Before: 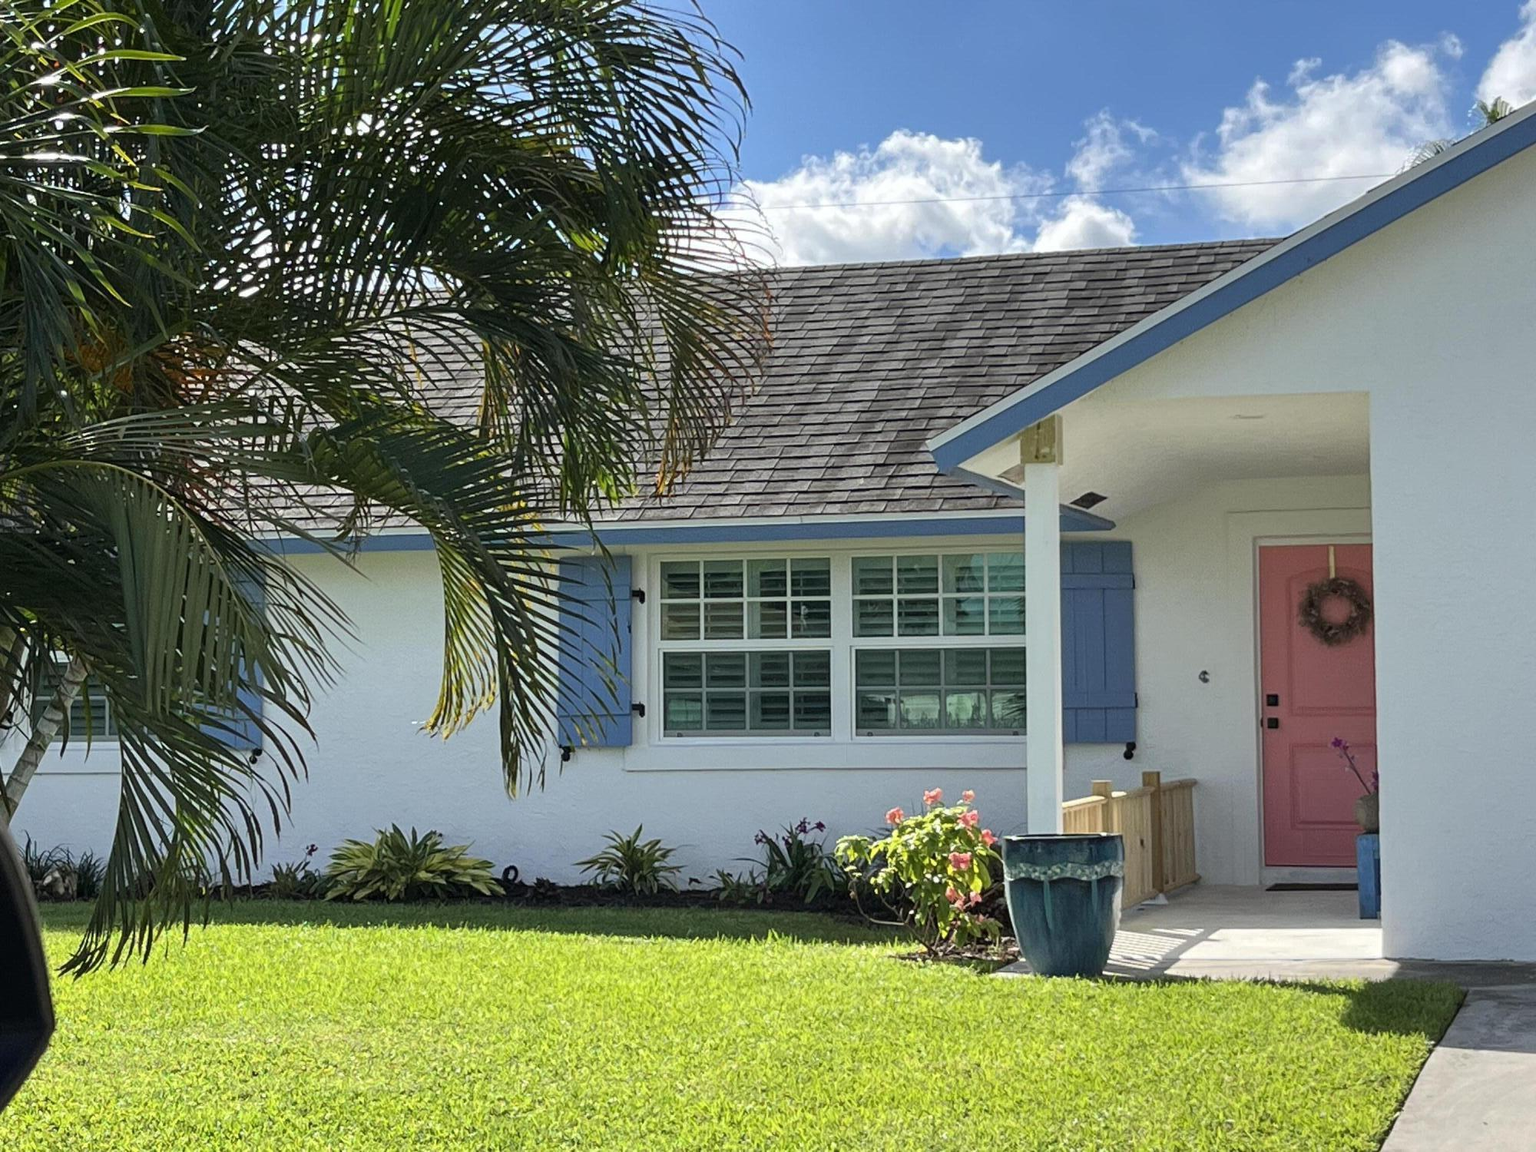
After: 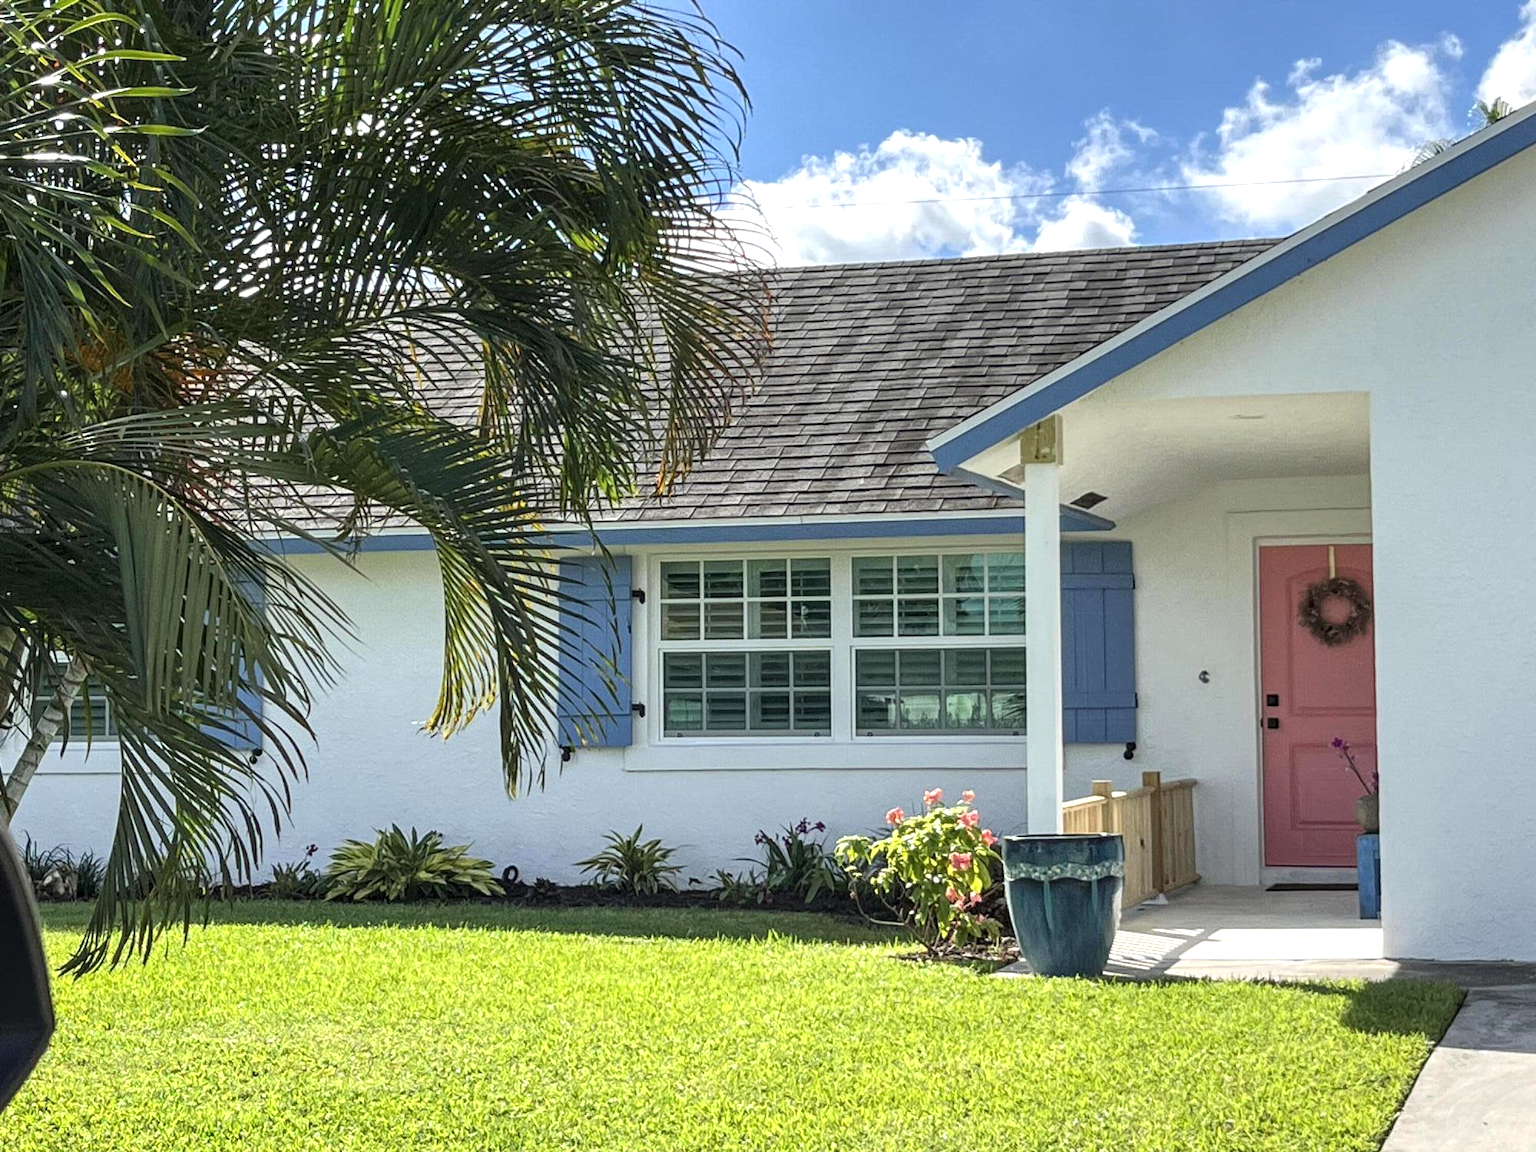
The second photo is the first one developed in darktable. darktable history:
local contrast: on, module defaults
exposure: black level correction 0, exposure 0.394 EV, compensate highlight preservation false
